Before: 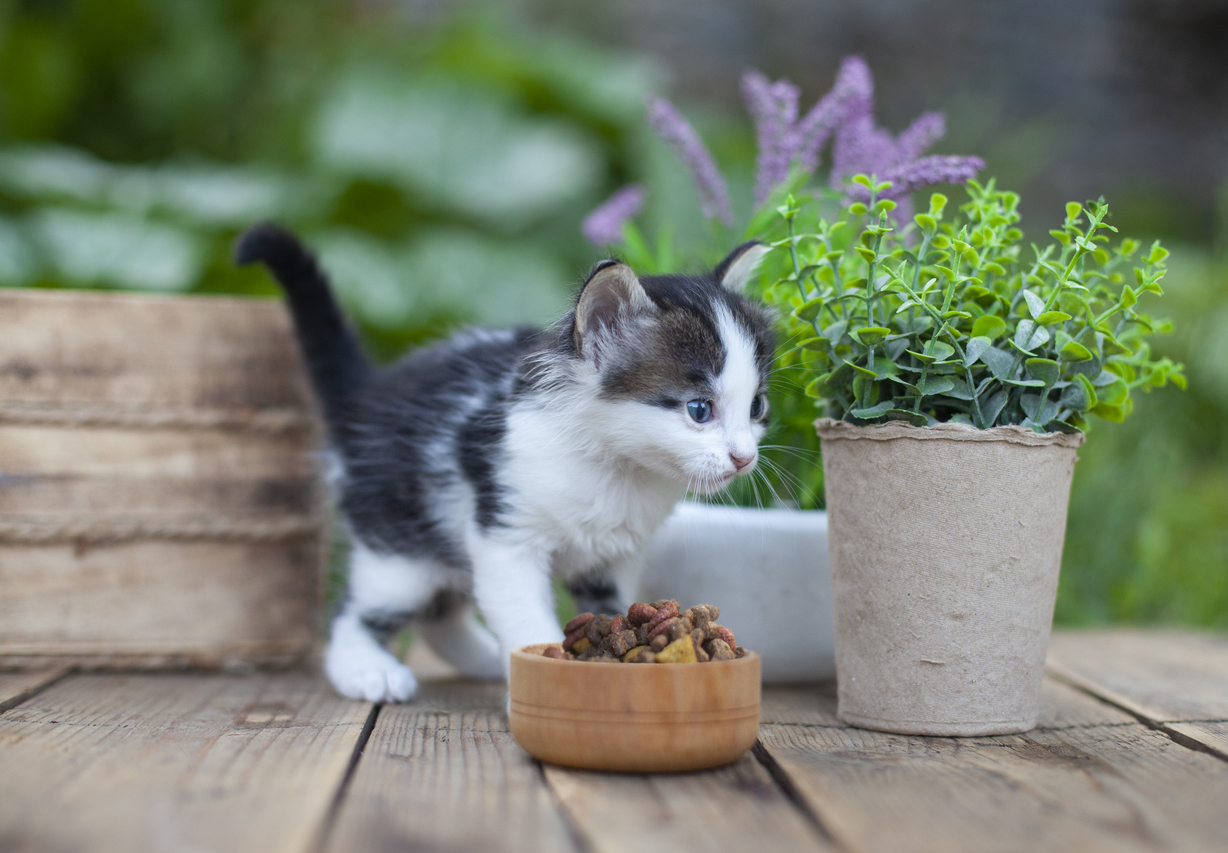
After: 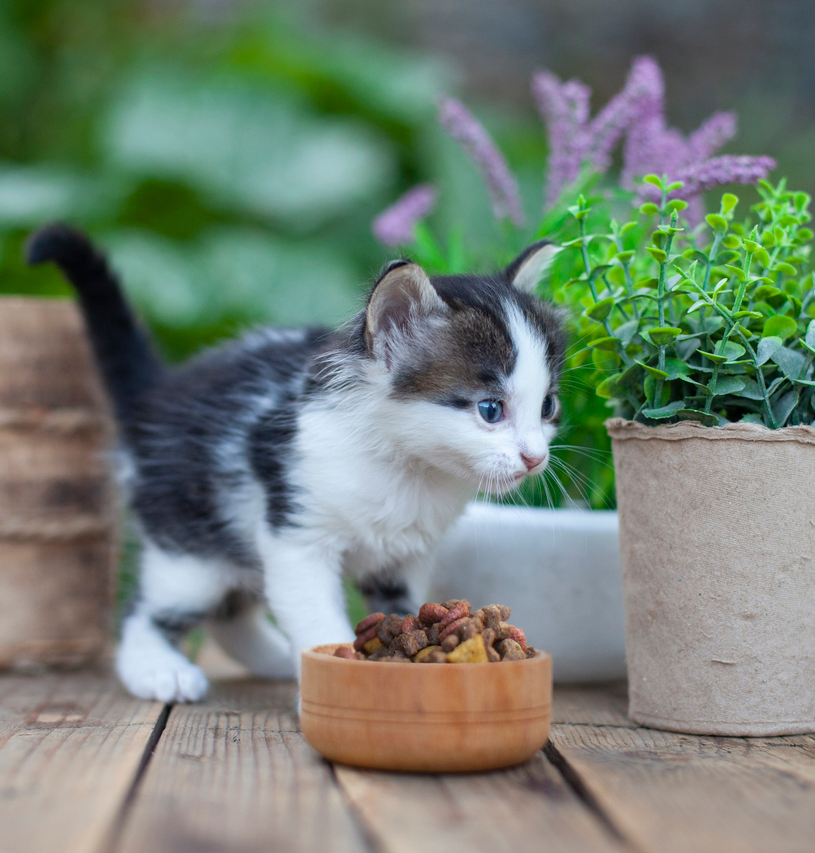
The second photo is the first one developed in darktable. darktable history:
crop: left 17.094%, right 16.52%
